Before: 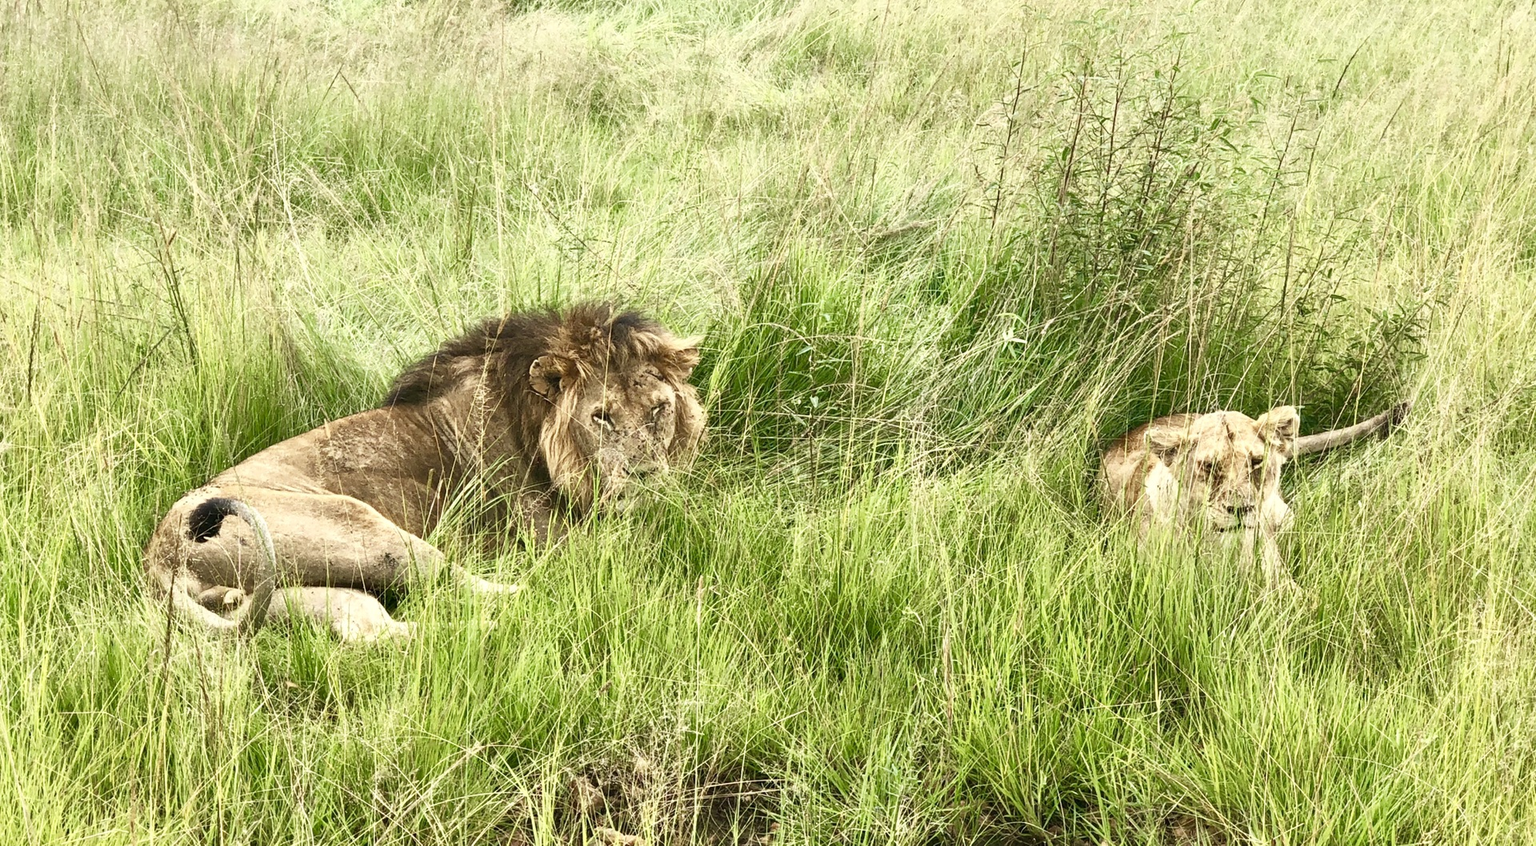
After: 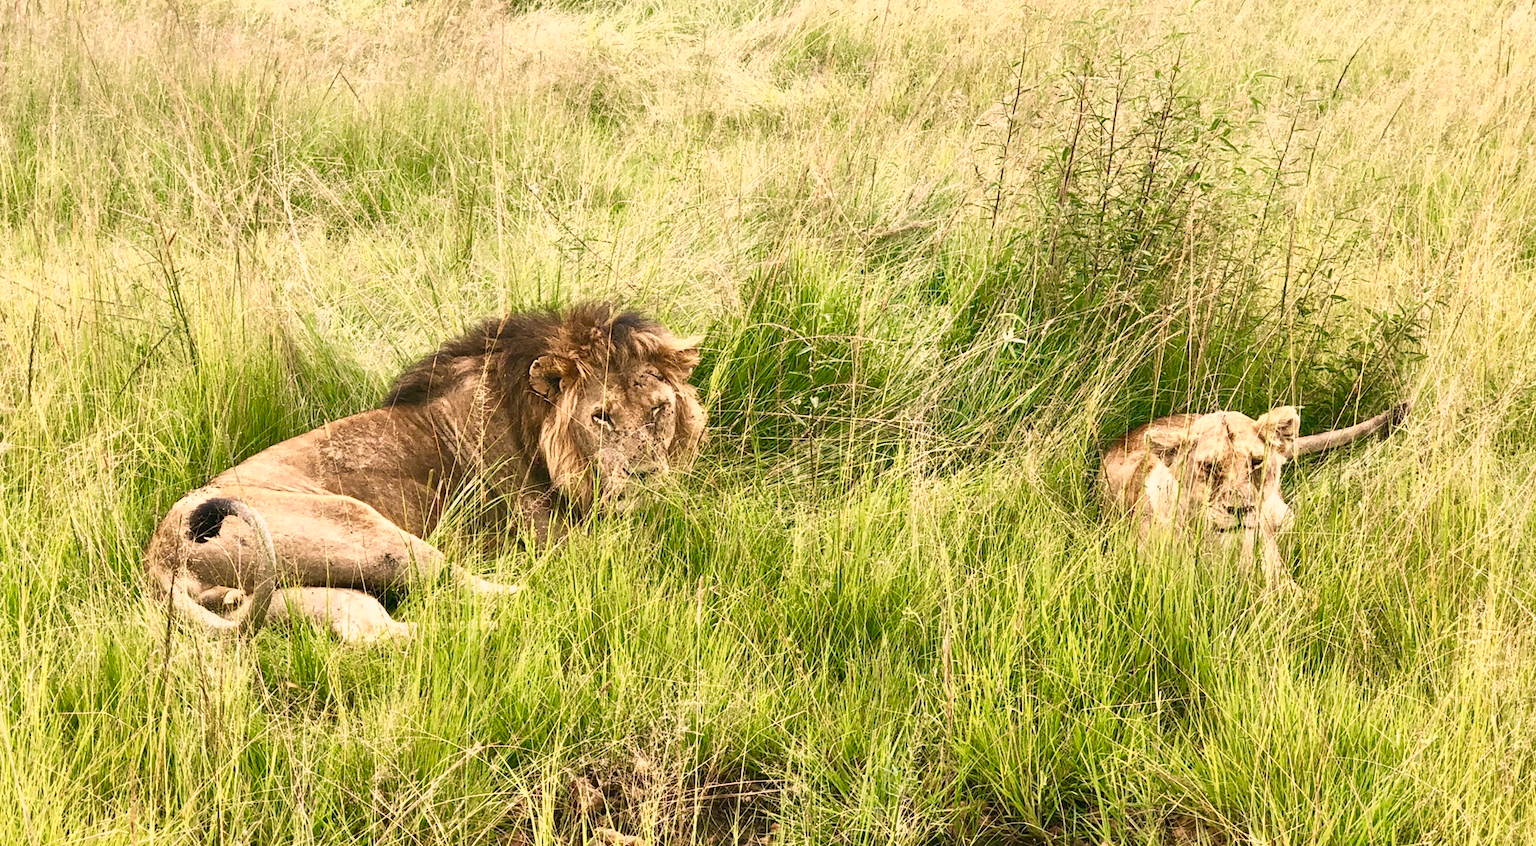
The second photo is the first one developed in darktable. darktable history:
color correction: highlights a* 12.83, highlights b* 5.42
